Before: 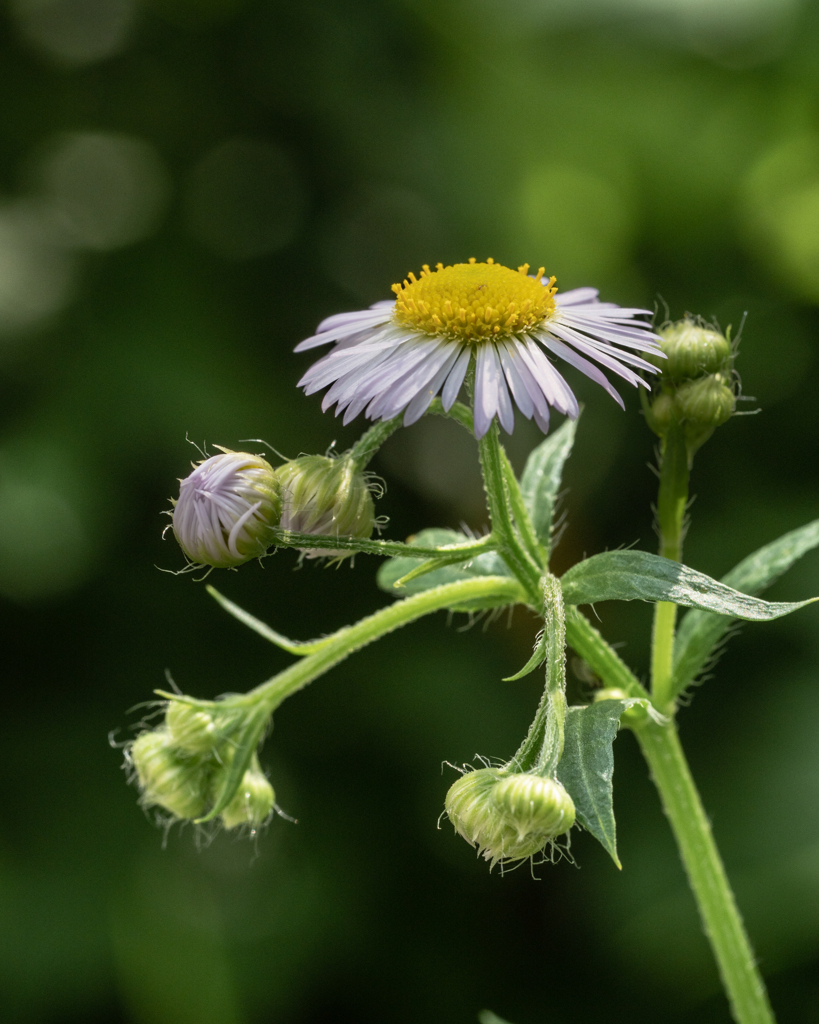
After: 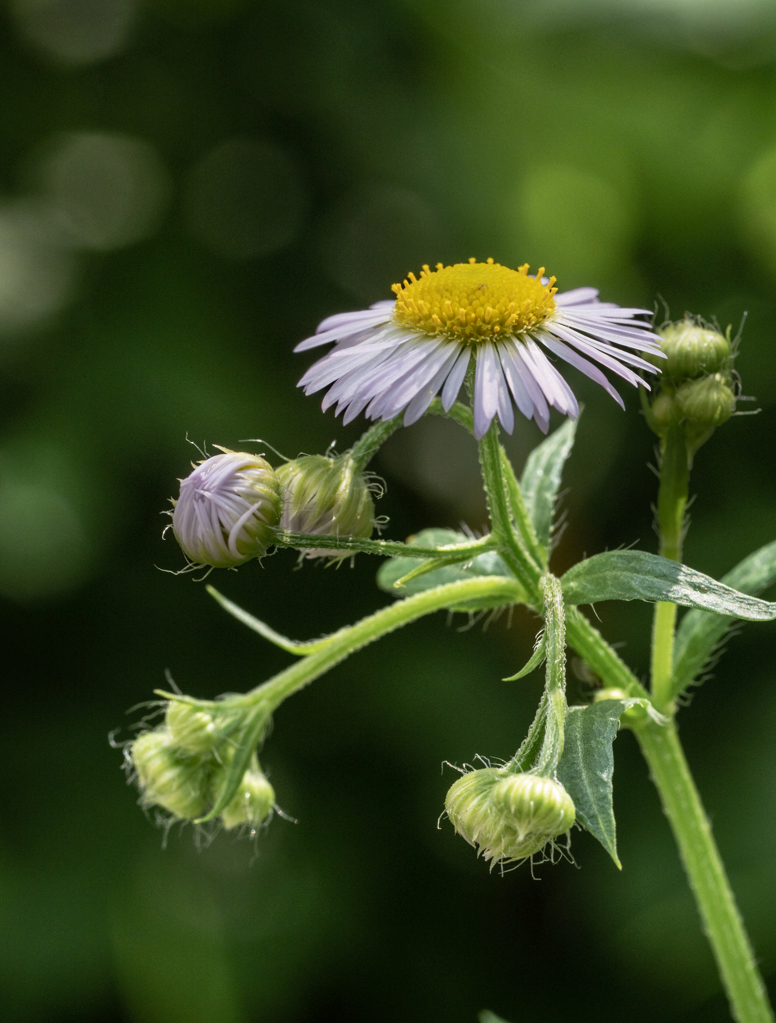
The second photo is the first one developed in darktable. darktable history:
white balance: red 1.004, blue 1.024
crop and rotate: right 5.167%
local contrast: mode bilateral grid, contrast 10, coarseness 25, detail 110%, midtone range 0.2
